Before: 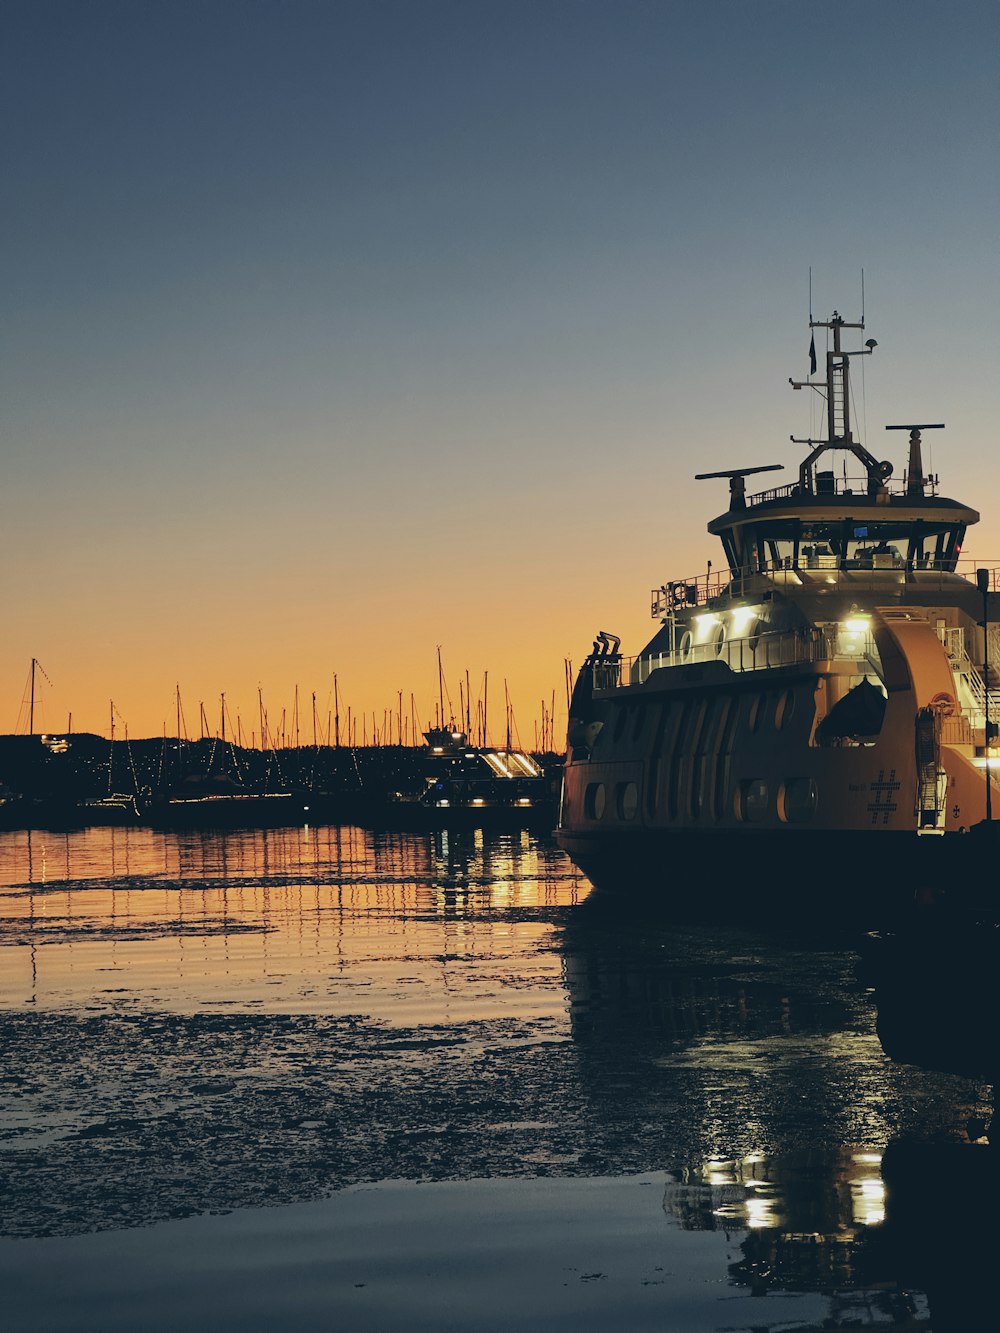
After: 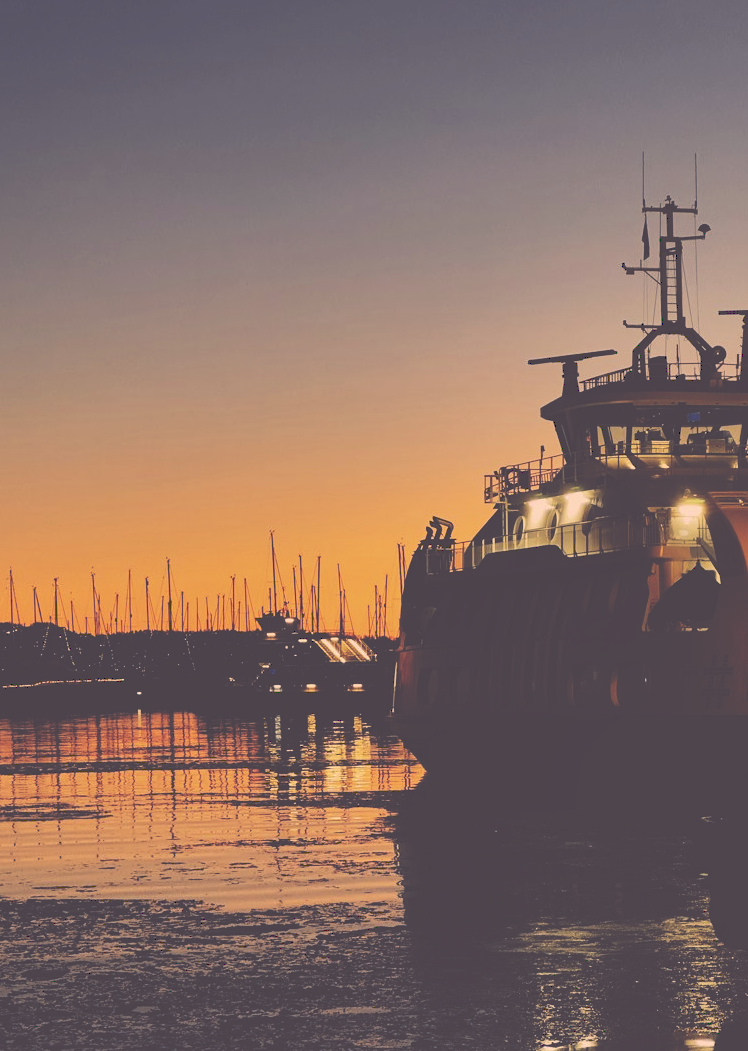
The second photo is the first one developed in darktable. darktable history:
crop: left 16.768%, top 8.653%, right 8.362%, bottom 12.485%
tone curve: curves: ch0 [(0, 0) (0.003, 0.284) (0.011, 0.284) (0.025, 0.288) (0.044, 0.29) (0.069, 0.292) (0.1, 0.296) (0.136, 0.298) (0.177, 0.305) (0.224, 0.312) (0.277, 0.327) (0.335, 0.362) (0.399, 0.407) (0.468, 0.464) (0.543, 0.537) (0.623, 0.62) (0.709, 0.71) (0.801, 0.79) (0.898, 0.862) (1, 1)], preserve colors none
color correction: highlights a* 19.59, highlights b* 27.49, shadows a* 3.46, shadows b* -17.28, saturation 0.73
shadows and highlights: shadows 22.7, highlights -48.71, soften with gaussian
